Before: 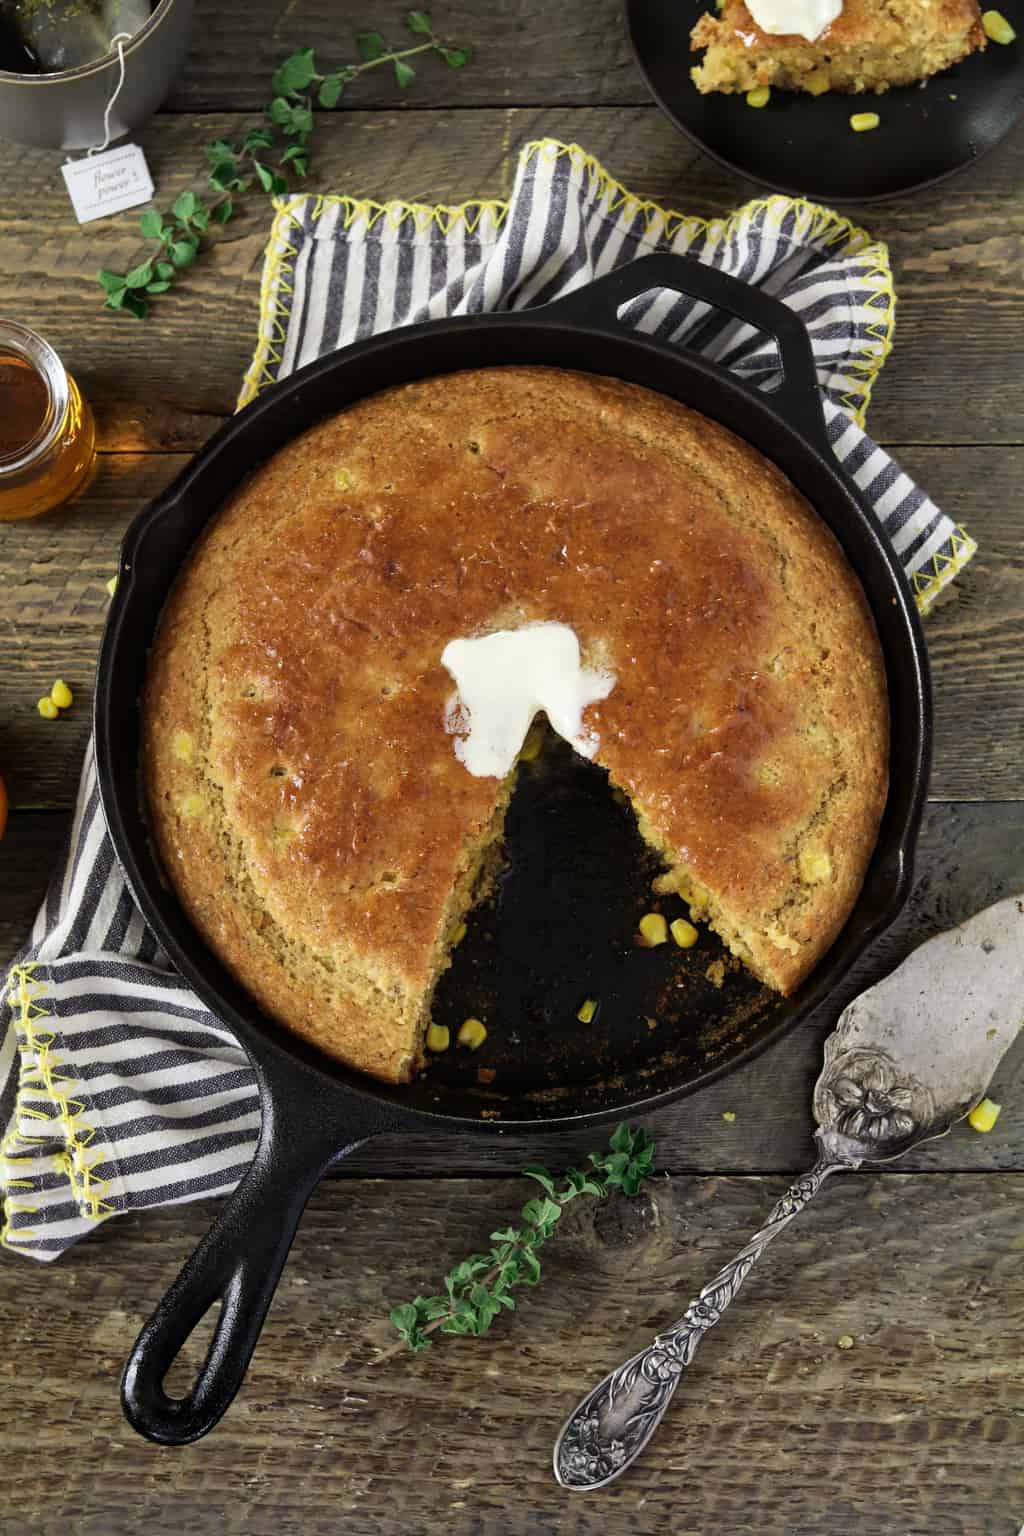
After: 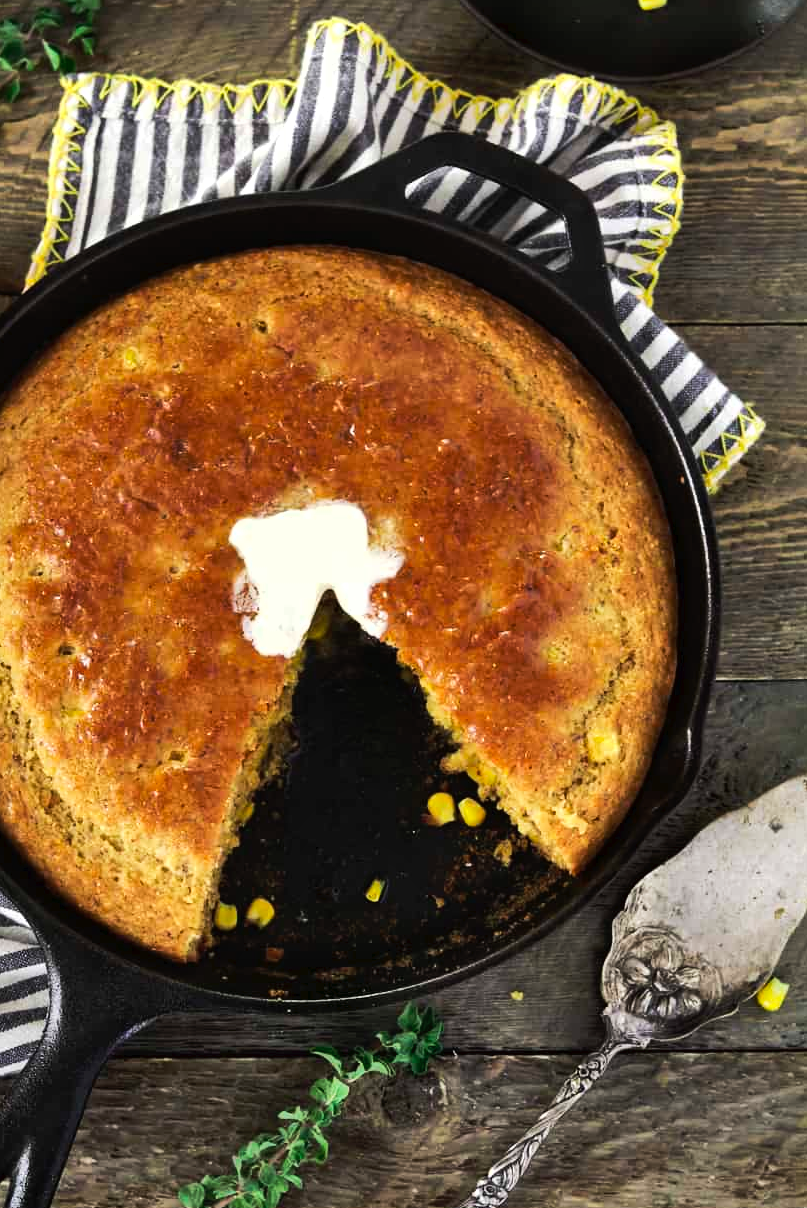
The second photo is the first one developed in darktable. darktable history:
shadows and highlights: low approximation 0.01, soften with gaussian
tone equalizer: -8 EV -0.417 EV, -7 EV -0.389 EV, -6 EV -0.333 EV, -5 EV -0.222 EV, -3 EV 0.222 EV, -2 EV 0.333 EV, -1 EV 0.389 EV, +0 EV 0.417 EV, edges refinement/feathering 500, mask exposure compensation -1.57 EV, preserve details no
tone curve: curves: ch0 [(0, 0) (0.003, 0.014) (0.011, 0.019) (0.025, 0.028) (0.044, 0.044) (0.069, 0.069) (0.1, 0.1) (0.136, 0.131) (0.177, 0.168) (0.224, 0.206) (0.277, 0.255) (0.335, 0.309) (0.399, 0.374) (0.468, 0.452) (0.543, 0.535) (0.623, 0.623) (0.709, 0.72) (0.801, 0.815) (0.898, 0.898) (1, 1)], preserve colors none
crop and rotate: left 20.74%, top 7.912%, right 0.375%, bottom 13.378%
